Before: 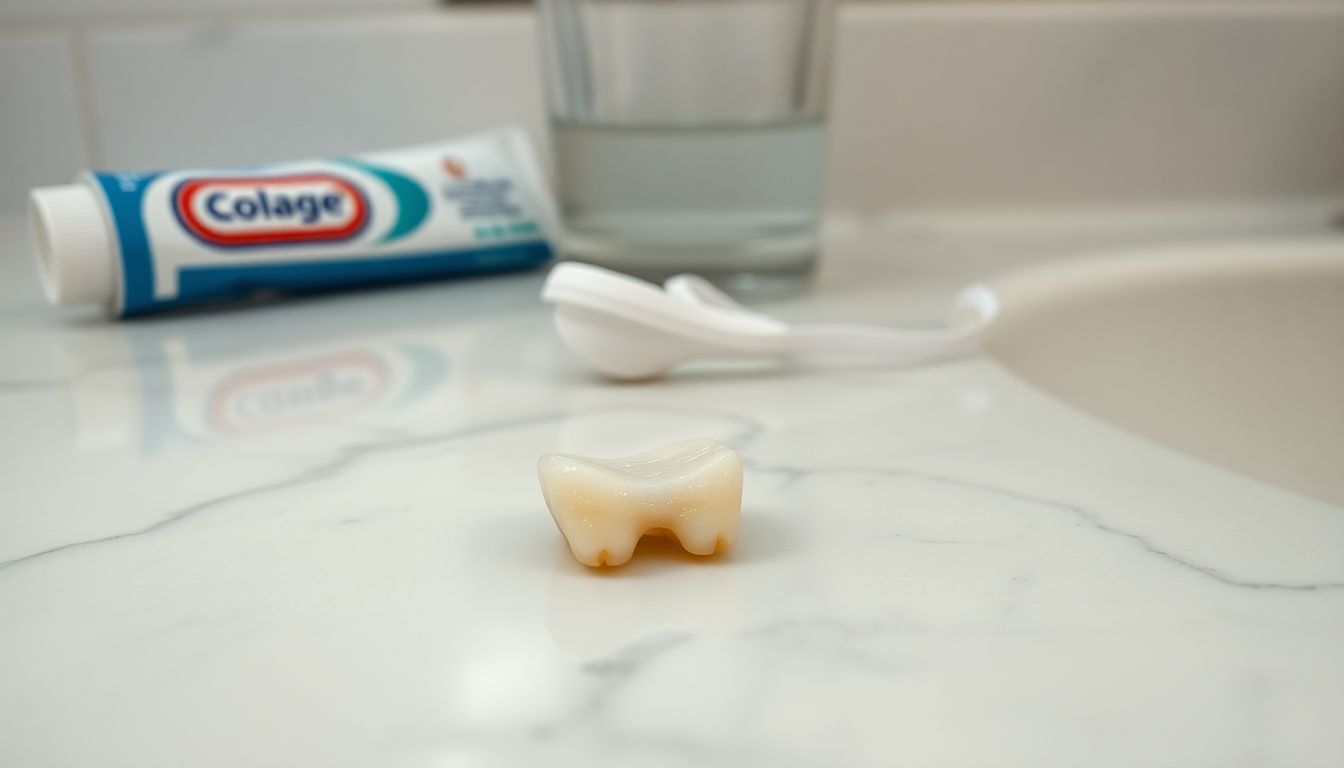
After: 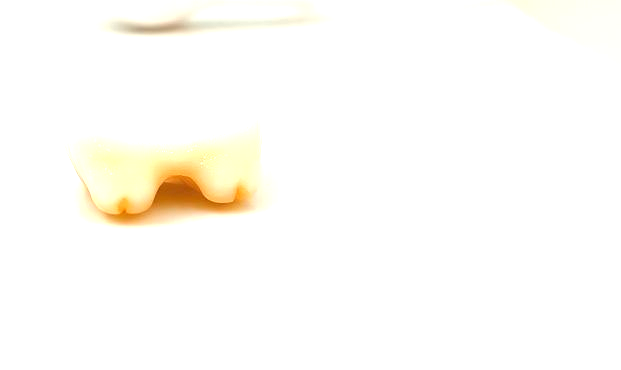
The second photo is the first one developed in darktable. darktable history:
exposure: black level correction 0, exposure 1.389 EV, compensate exposure bias true, compensate highlight preservation false
crop: left 35.72%, top 45.917%, right 18.073%, bottom 5.835%
